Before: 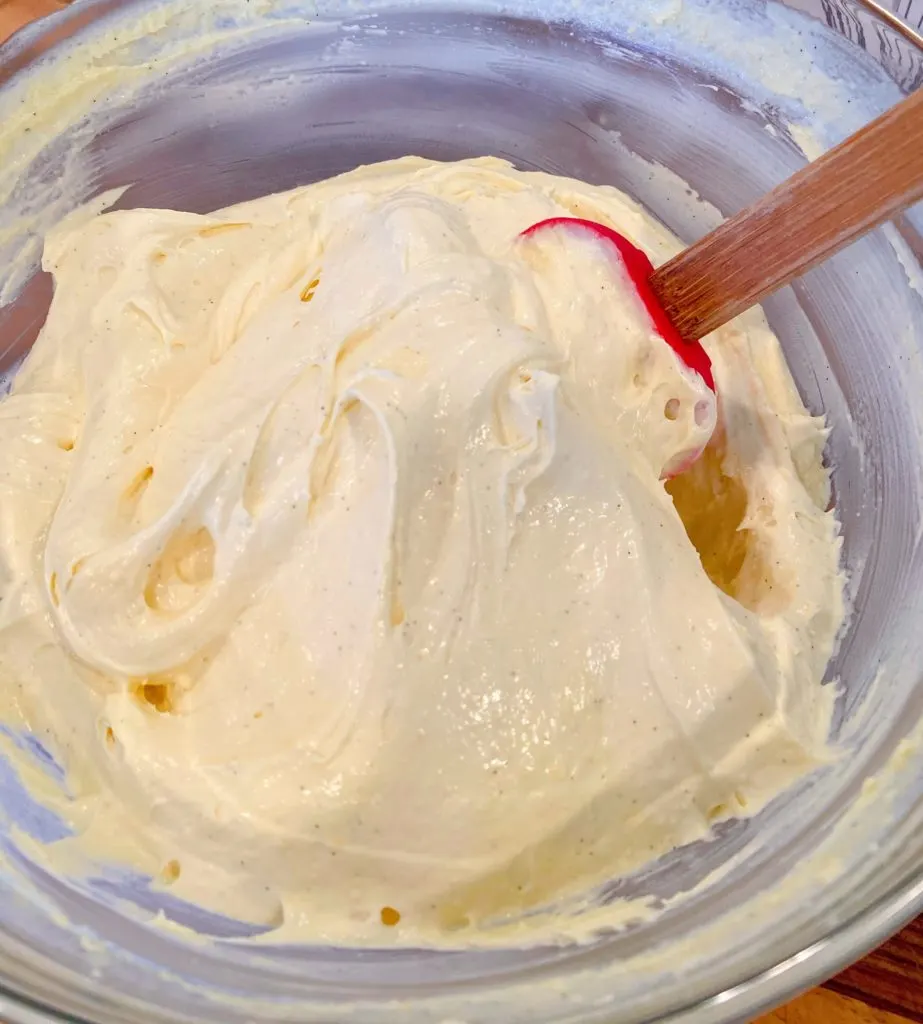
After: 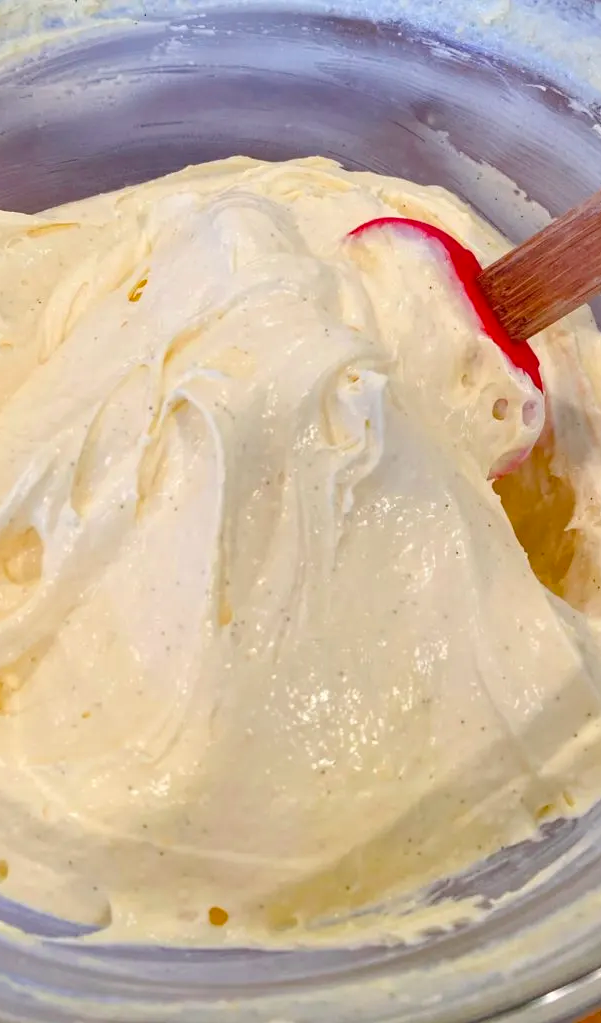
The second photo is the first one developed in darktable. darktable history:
crop and rotate: left 18.652%, right 16.159%
haze removal: compatibility mode true
